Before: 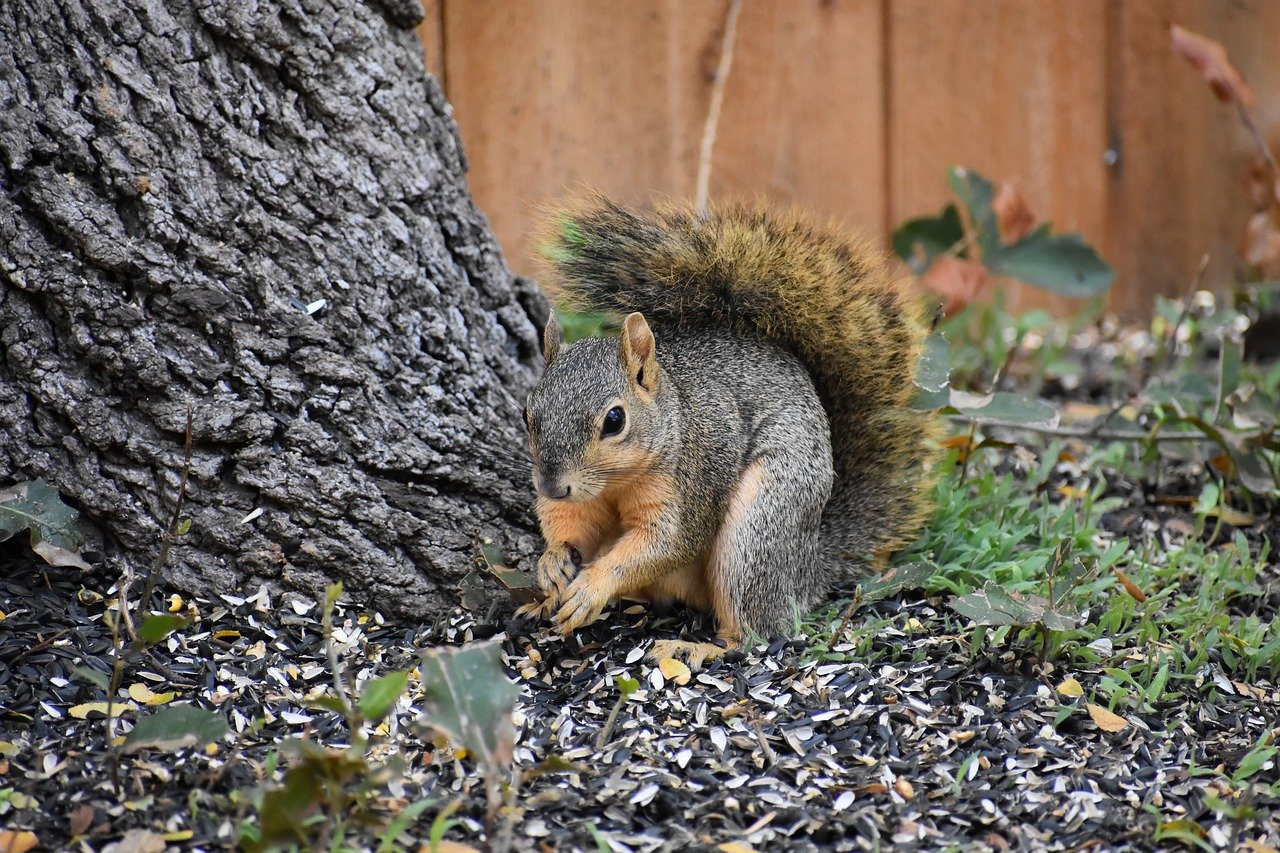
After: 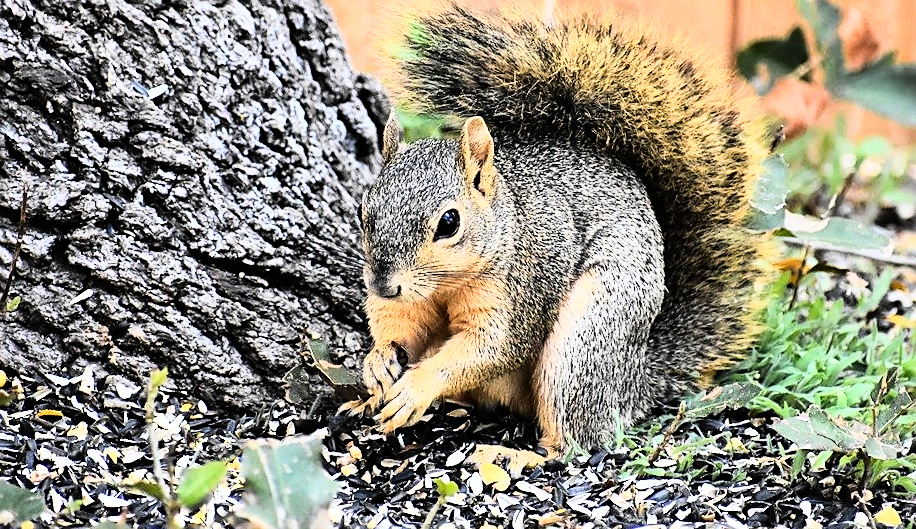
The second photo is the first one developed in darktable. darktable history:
white balance: emerald 1
crop and rotate: angle -3.37°, left 9.79%, top 20.73%, right 12.42%, bottom 11.82%
rgb curve: curves: ch0 [(0, 0) (0.21, 0.15) (0.24, 0.21) (0.5, 0.75) (0.75, 0.96) (0.89, 0.99) (1, 1)]; ch1 [(0, 0.02) (0.21, 0.13) (0.25, 0.2) (0.5, 0.67) (0.75, 0.9) (0.89, 0.97) (1, 1)]; ch2 [(0, 0.02) (0.21, 0.13) (0.25, 0.2) (0.5, 0.67) (0.75, 0.9) (0.89, 0.97) (1, 1)], compensate middle gray true
sharpen: on, module defaults
